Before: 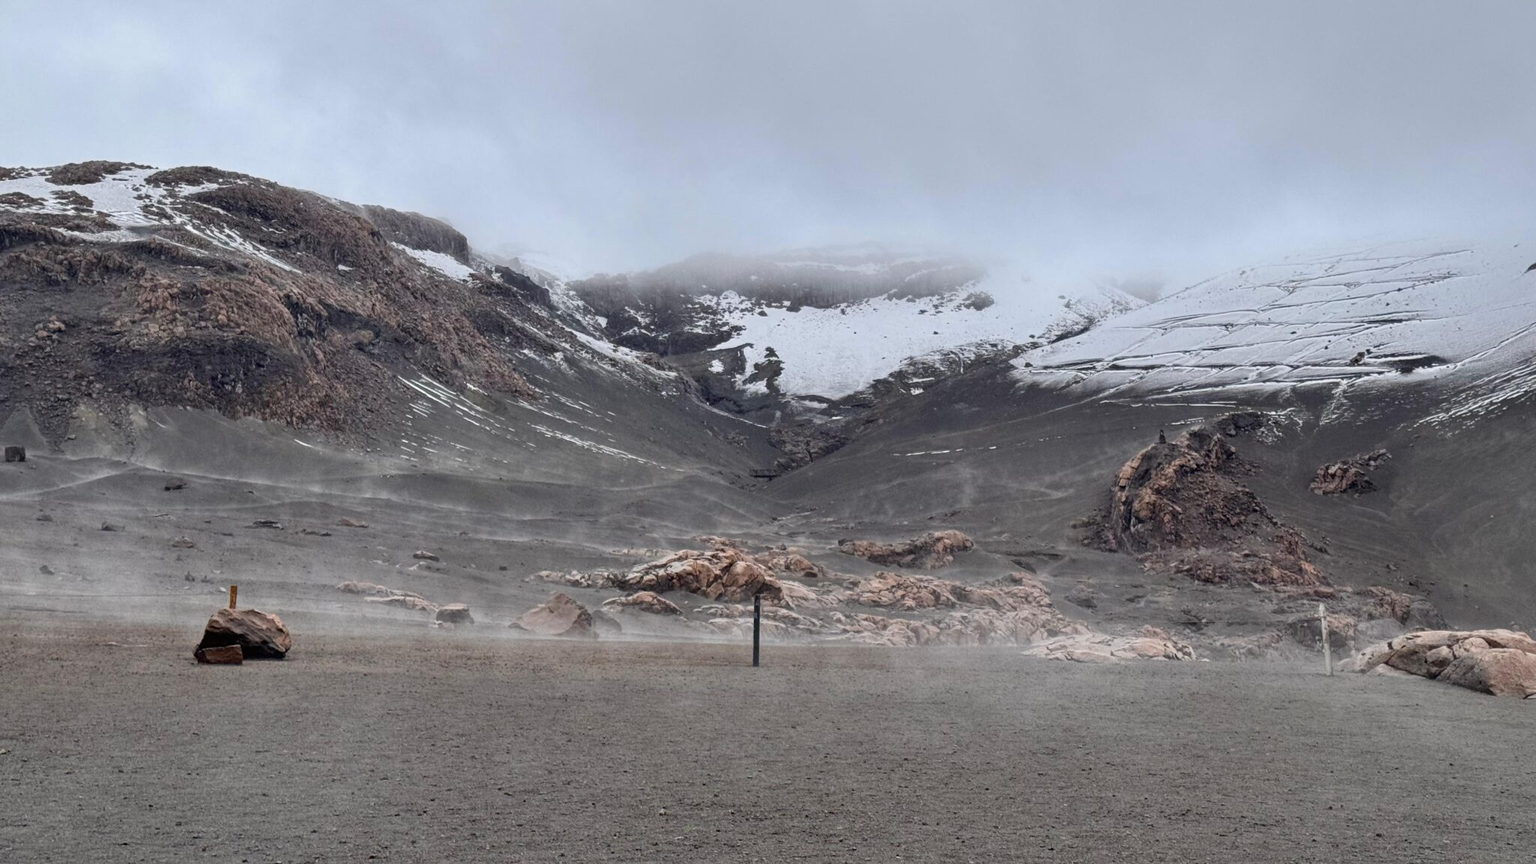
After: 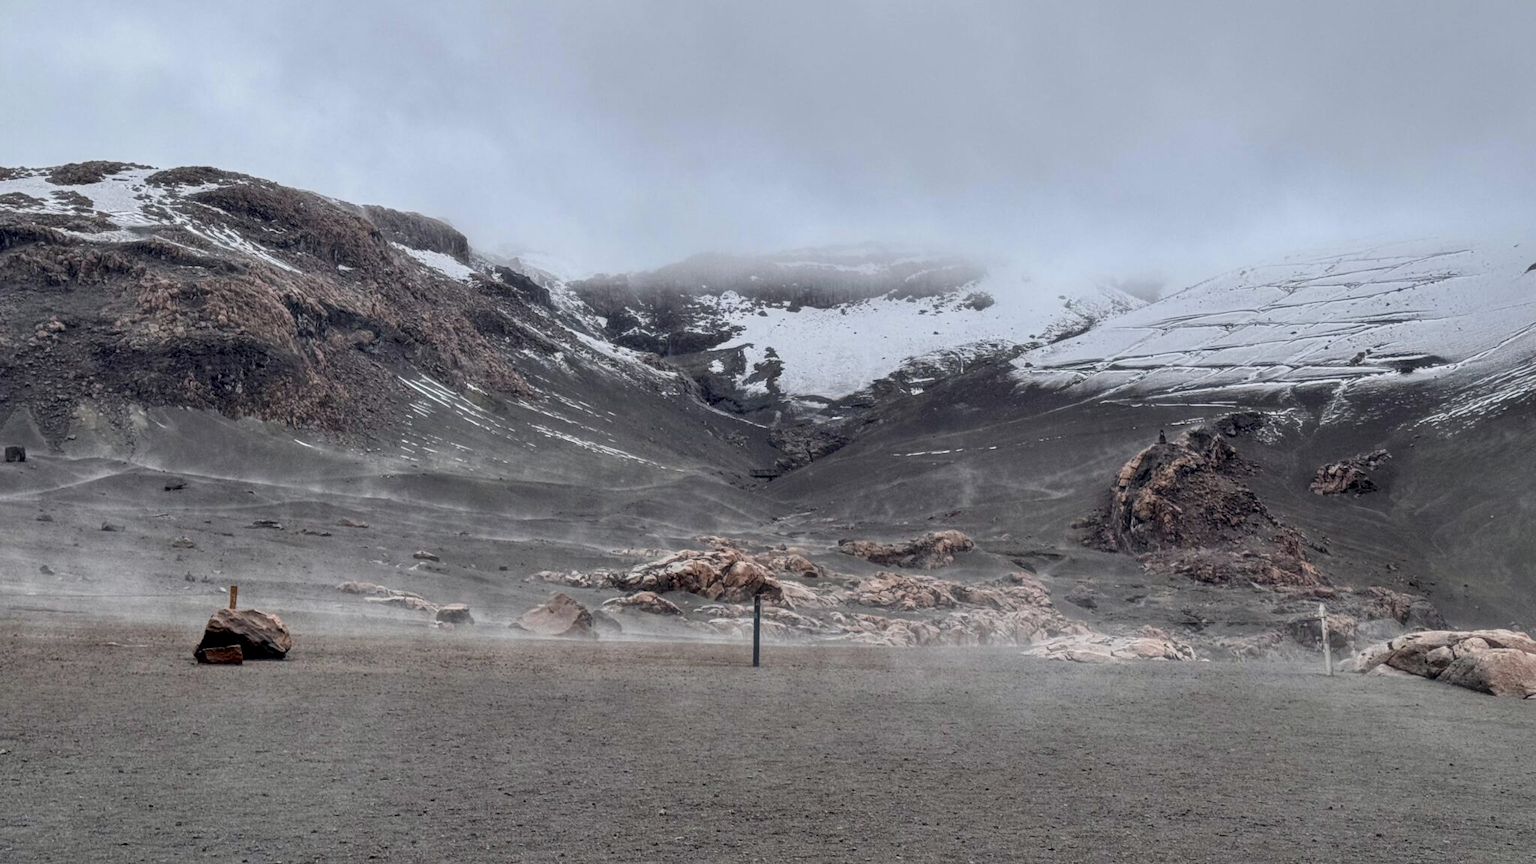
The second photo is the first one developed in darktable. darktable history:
haze removal: strength -0.104, adaptive false
levels: levels [0, 0.492, 0.984]
local contrast: on, module defaults
exposure: black level correction 0.009, exposure -0.167 EV, compensate highlight preservation false
